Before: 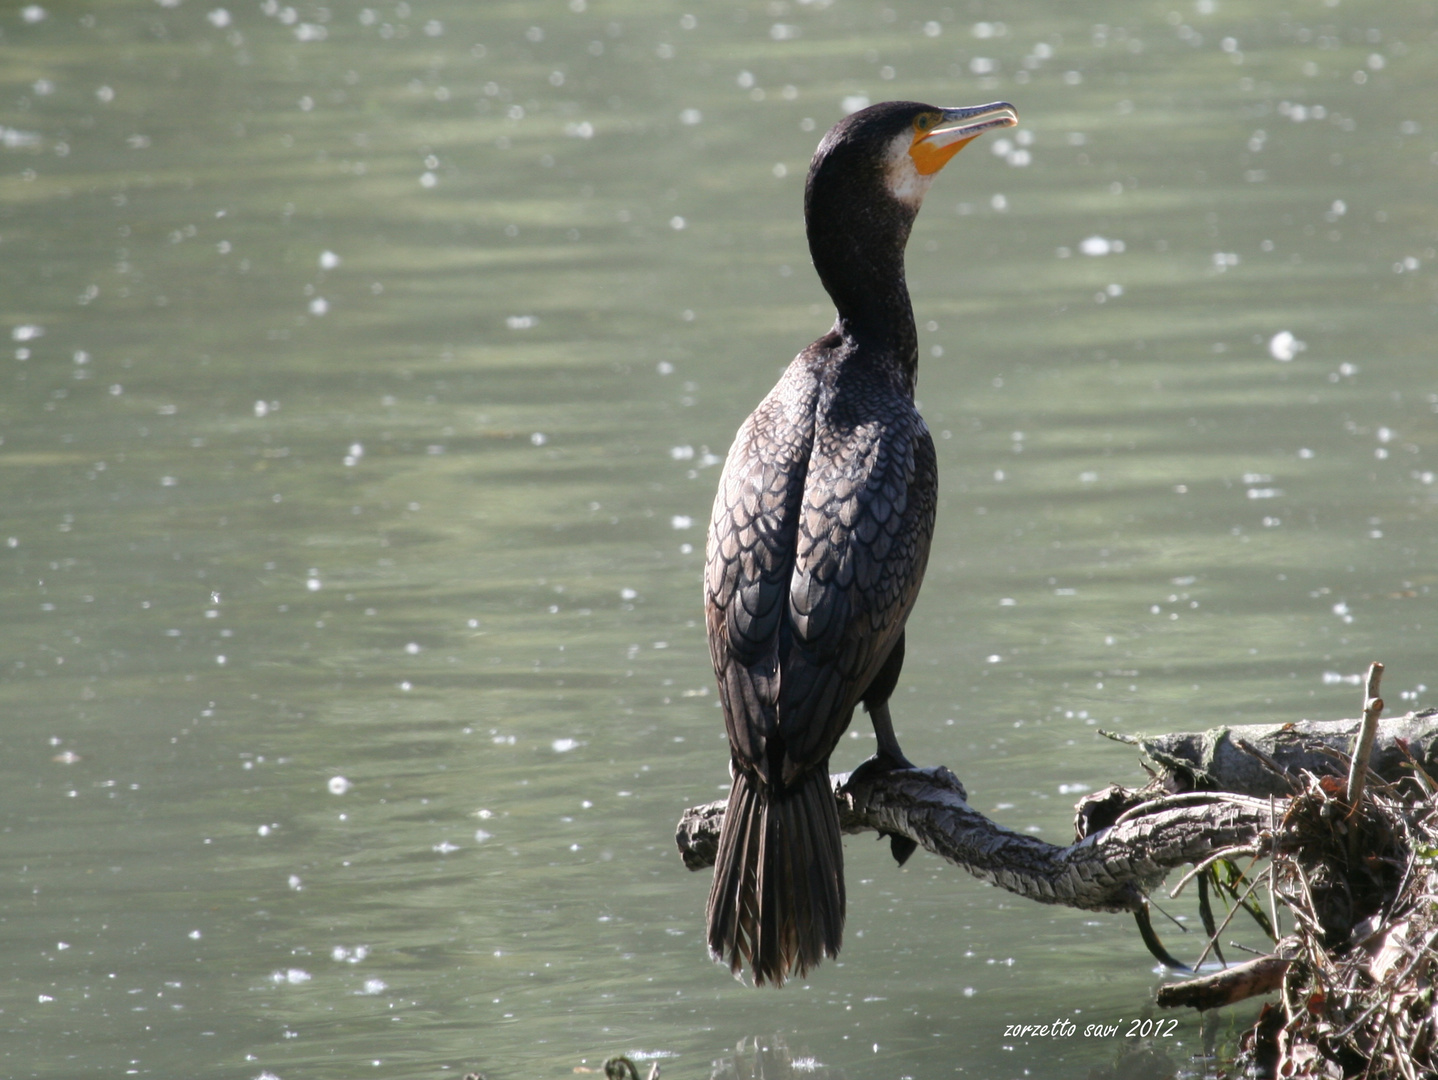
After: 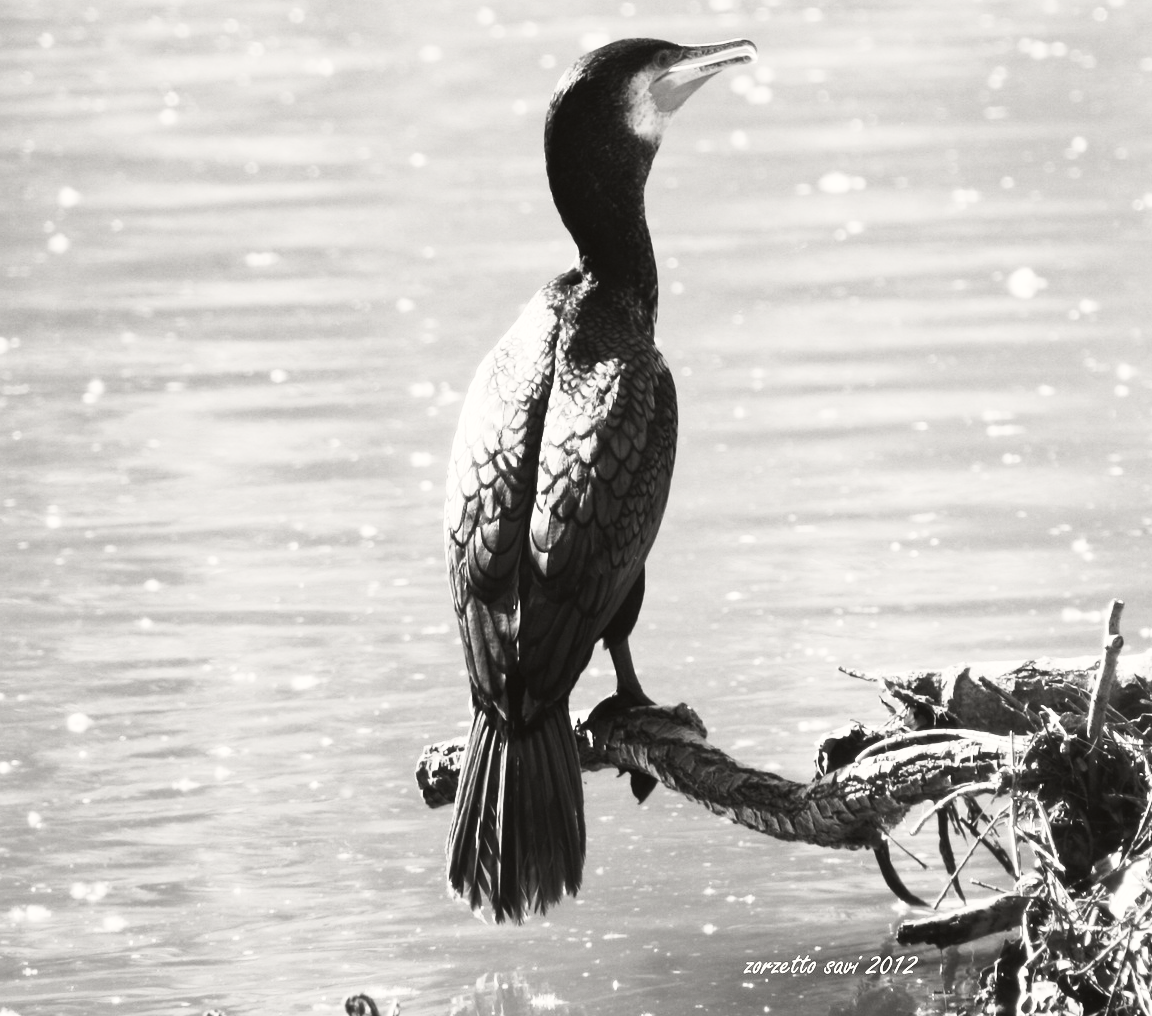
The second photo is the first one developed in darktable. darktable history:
crop and rotate: left 18.091%, top 5.91%, right 1.745%
tone curve: curves: ch0 [(0, 0.021) (0.059, 0.053) (0.197, 0.191) (0.32, 0.311) (0.495, 0.505) (0.725, 0.731) (0.89, 0.919) (1, 1)]; ch1 [(0, 0) (0.094, 0.081) (0.285, 0.299) (0.401, 0.424) (0.453, 0.439) (0.495, 0.496) (0.54, 0.55) (0.615, 0.637) (0.657, 0.683) (1, 1)]; ch2 [(0, 0) (0.257, 0.217) (0.43, 0.421) (0.498, 0.507) (0.547, 0.539) (0.595, 0.56) (0.644, 0.599) (1, 1)], color space Lab, independent channels, preserve colors none
contrast brightness saturation: contrast 0.516, brightness 0.461, saturation -0.996
